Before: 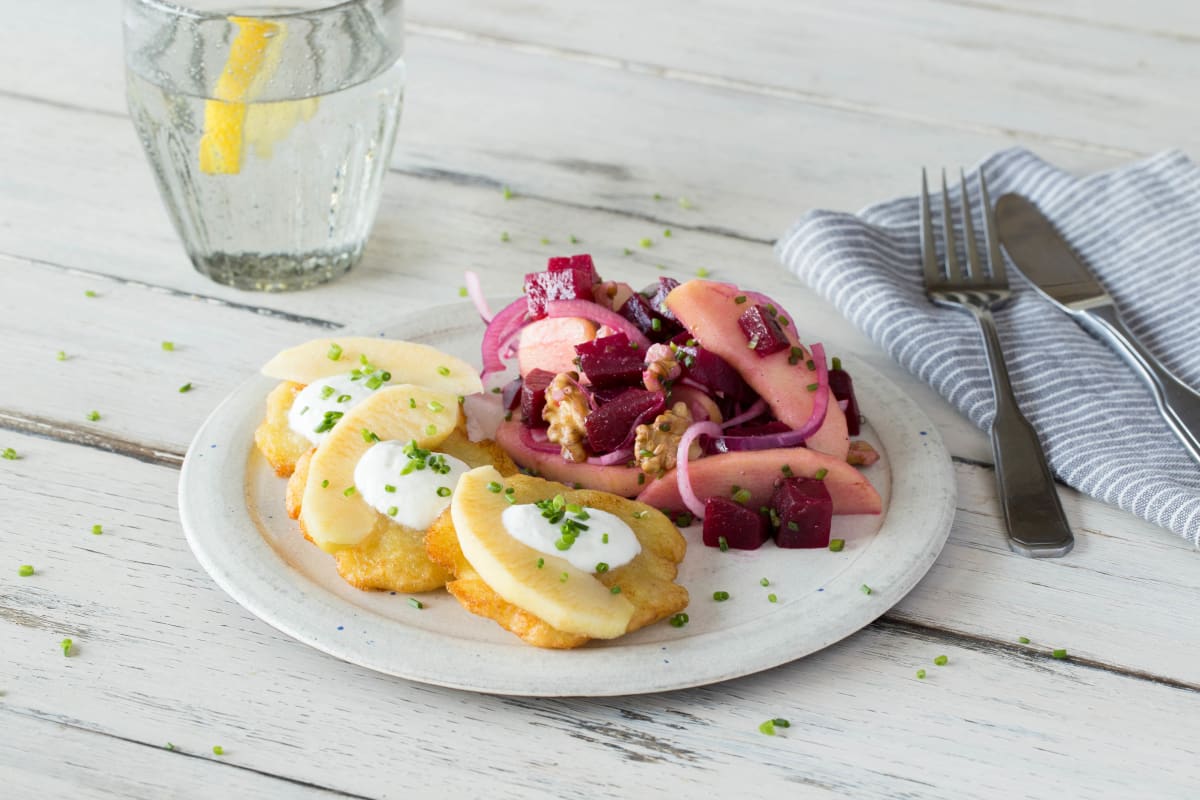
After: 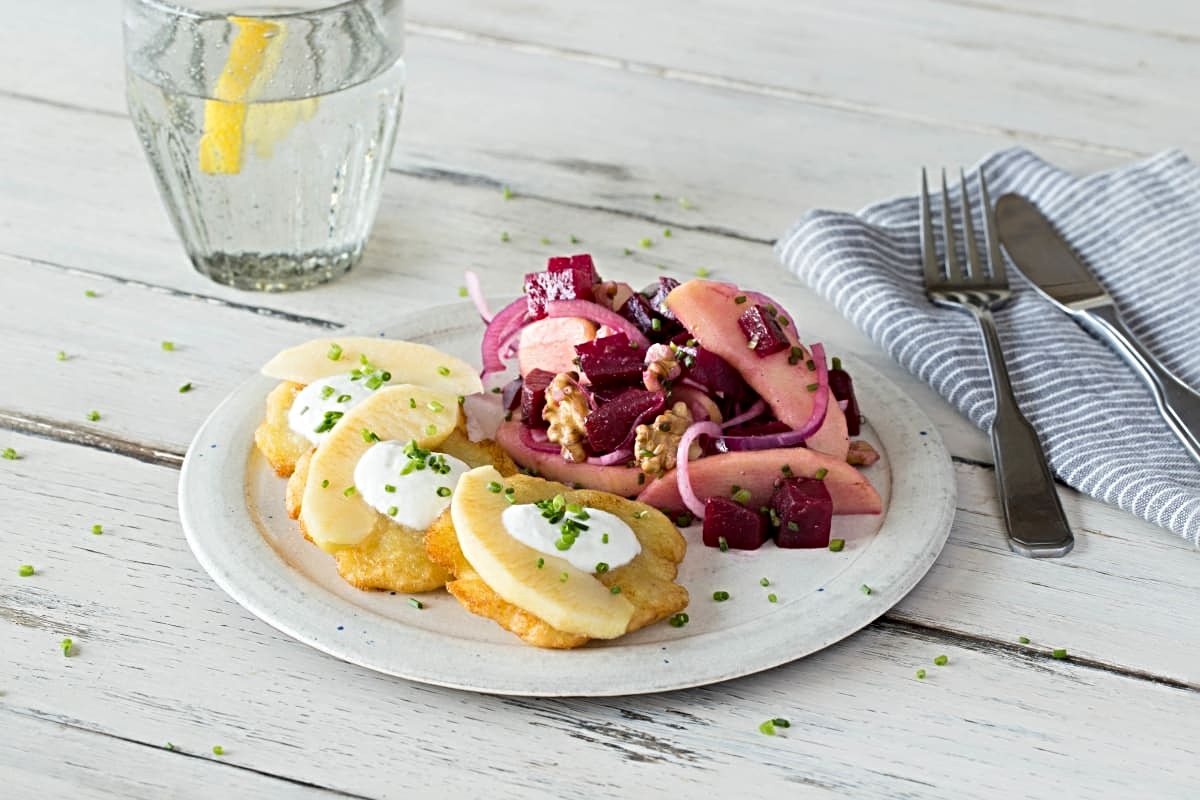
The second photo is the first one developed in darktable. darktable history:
exposure: black level correction 0.001, exposure 0.017 EV, compensate highlight preservation false
sharpen: radius 4.915
